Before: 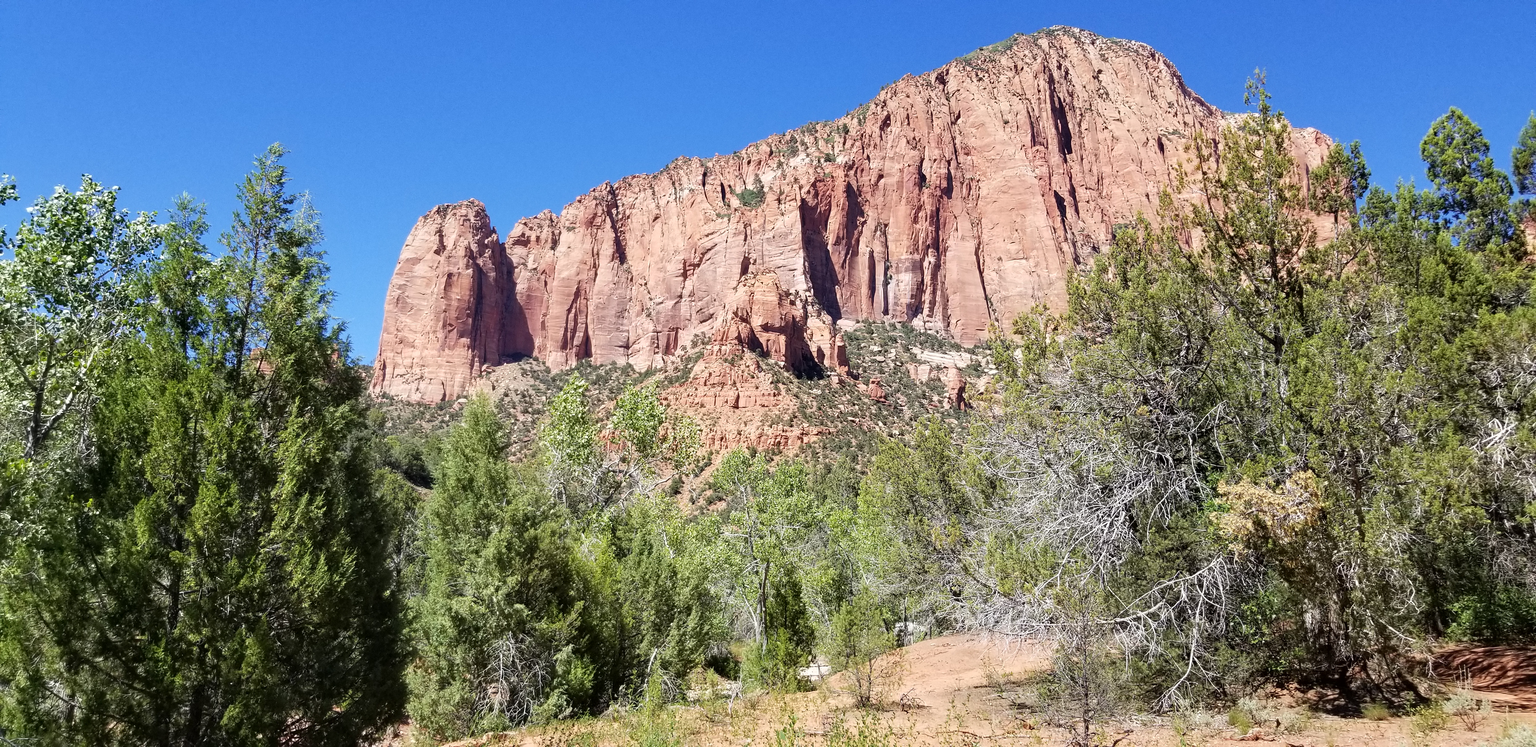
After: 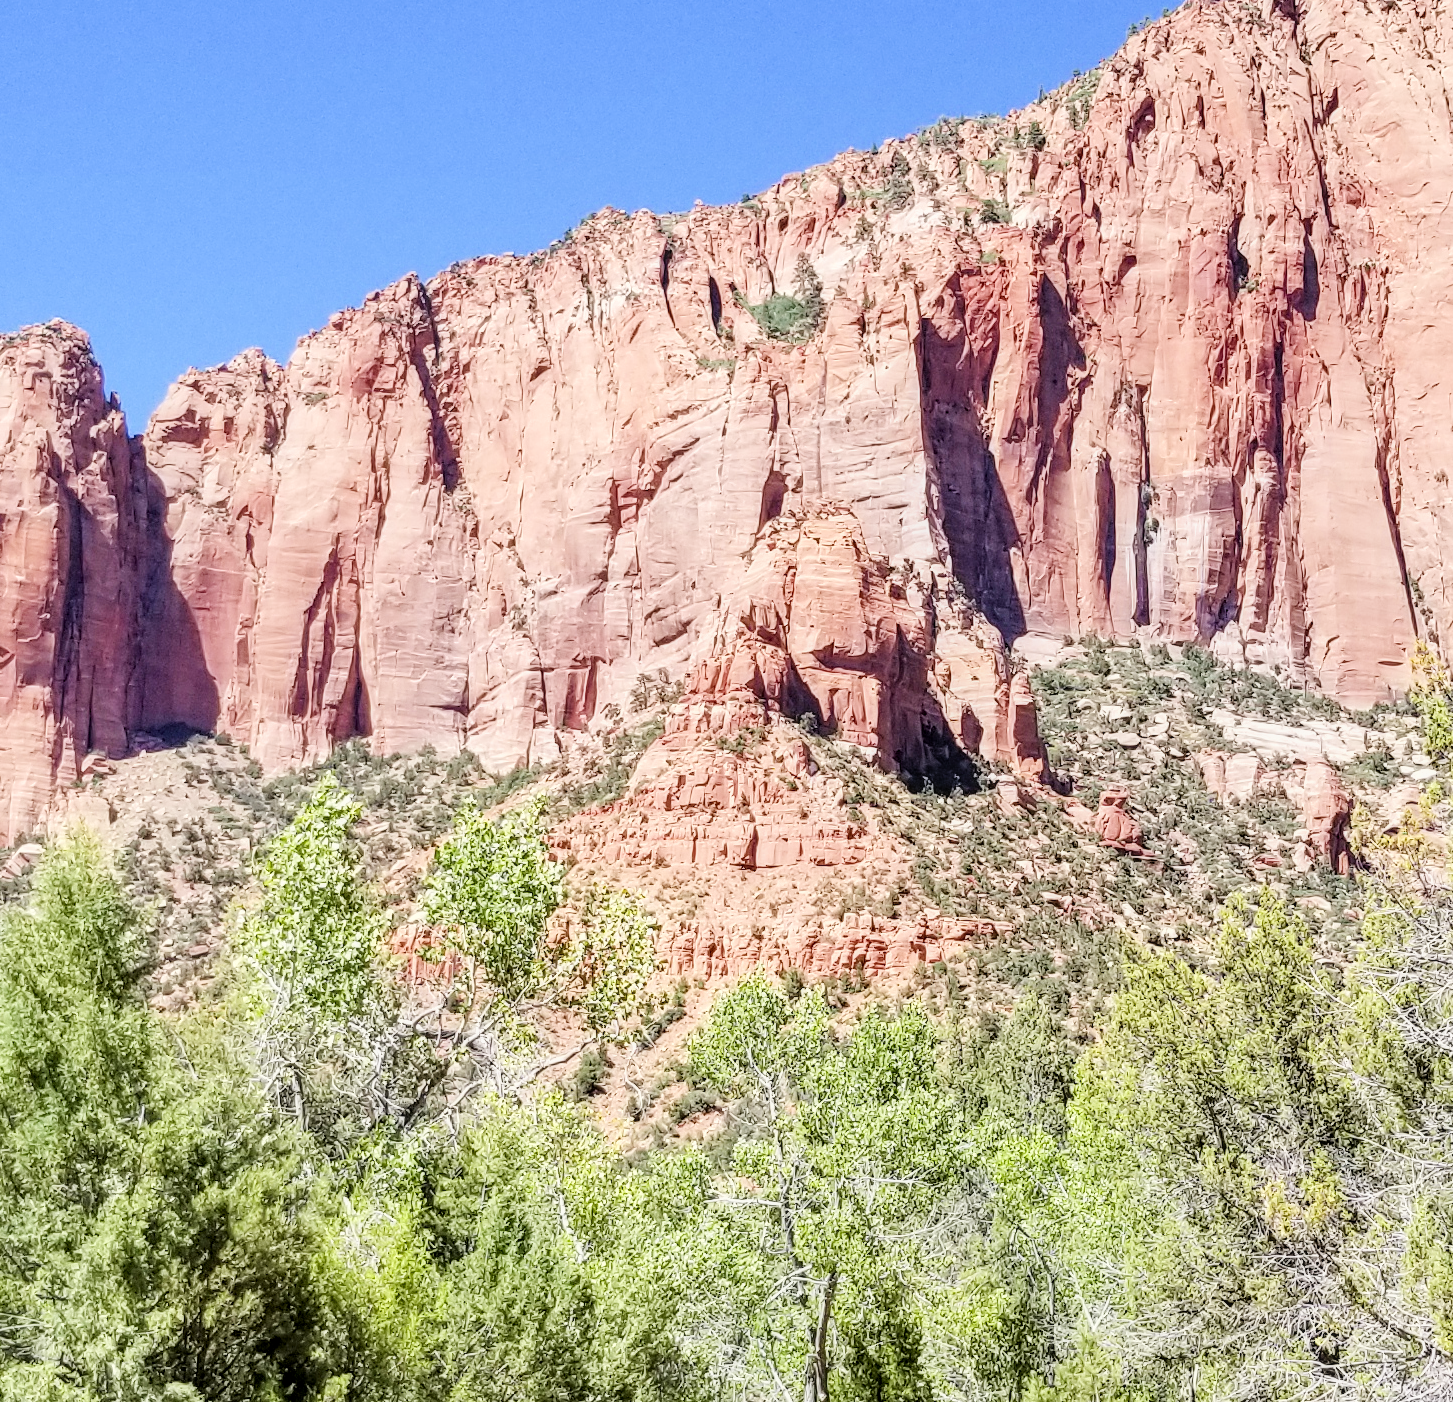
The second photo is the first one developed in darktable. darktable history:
filmic rgb: black relative exposure -7.65 EV, white relative exposure 4.56 EV, threshold 5.98 EV, hardness 3.61, enable highlight reconstruction true
local contrast: on, module defaults
exposure: black level correction 0, exposure 1.098 EV, compensate exposure bias true, compensate highlight preservation false
color zones: curves: ch0 [(0.004, 0.305) (0.261, 0.623) (0.389, 0.399) (0.708, 0.571) (0.947, 0.34)]; ch1 [(0.025, 0.645) (0.229, 0.584) (0.326, 0.551) (0.484, 0.262) (0.757, 0.643)], mix -61.63%
crop and rotate: left 29.361%, top 10.379%, right 34.595%, bottom 18.069%
